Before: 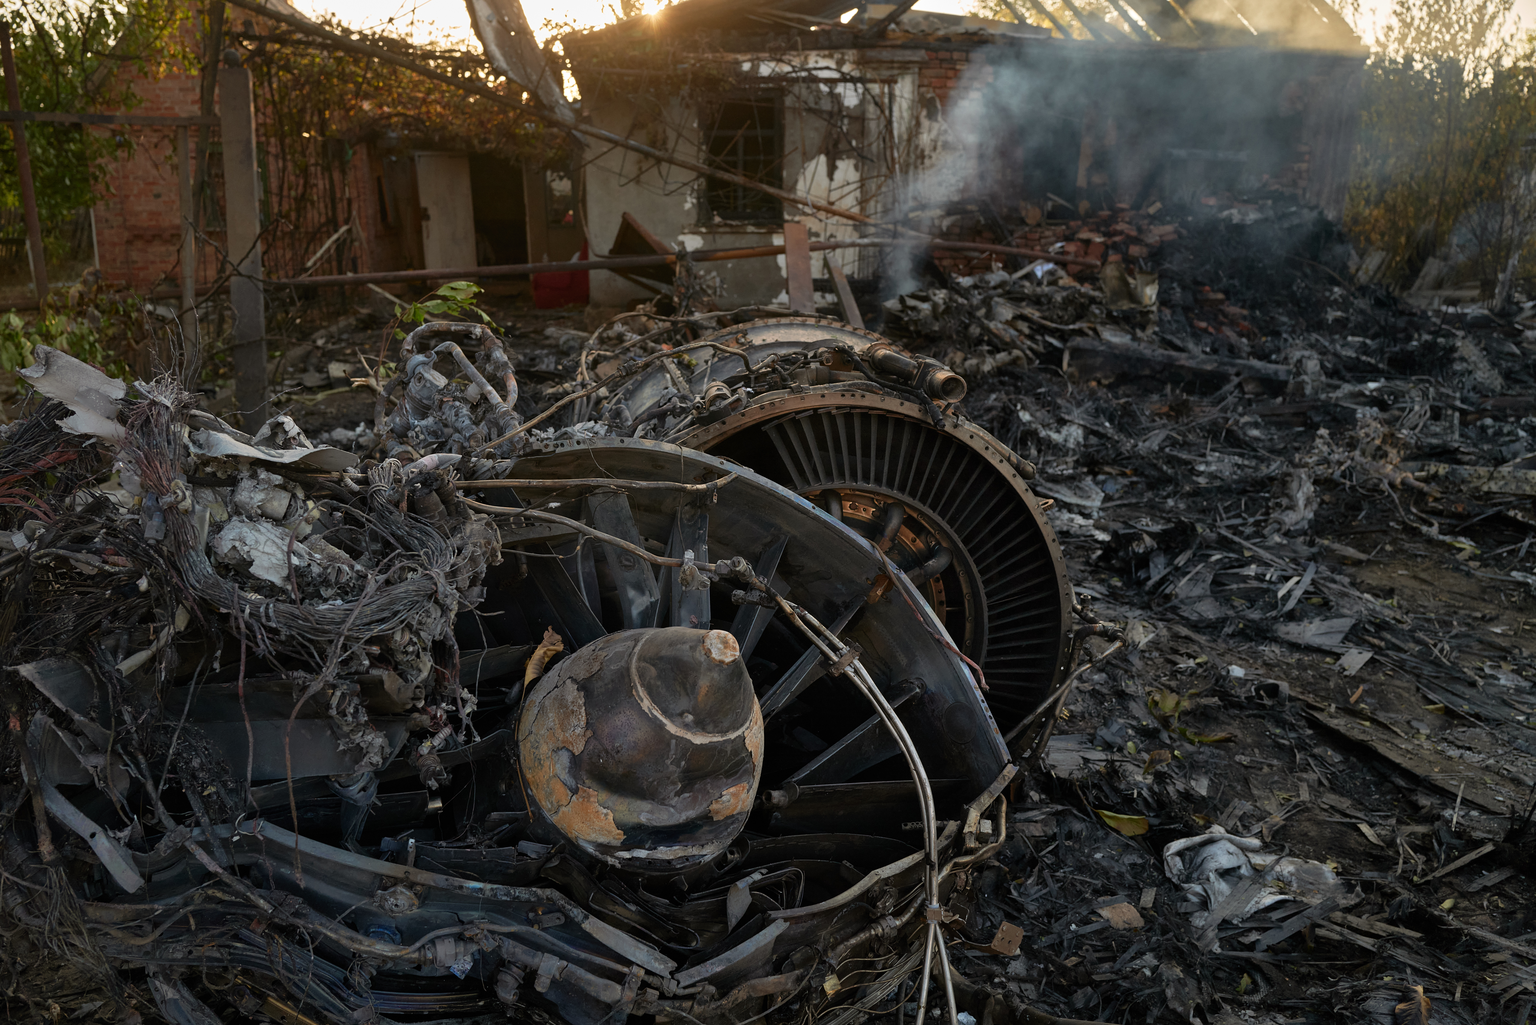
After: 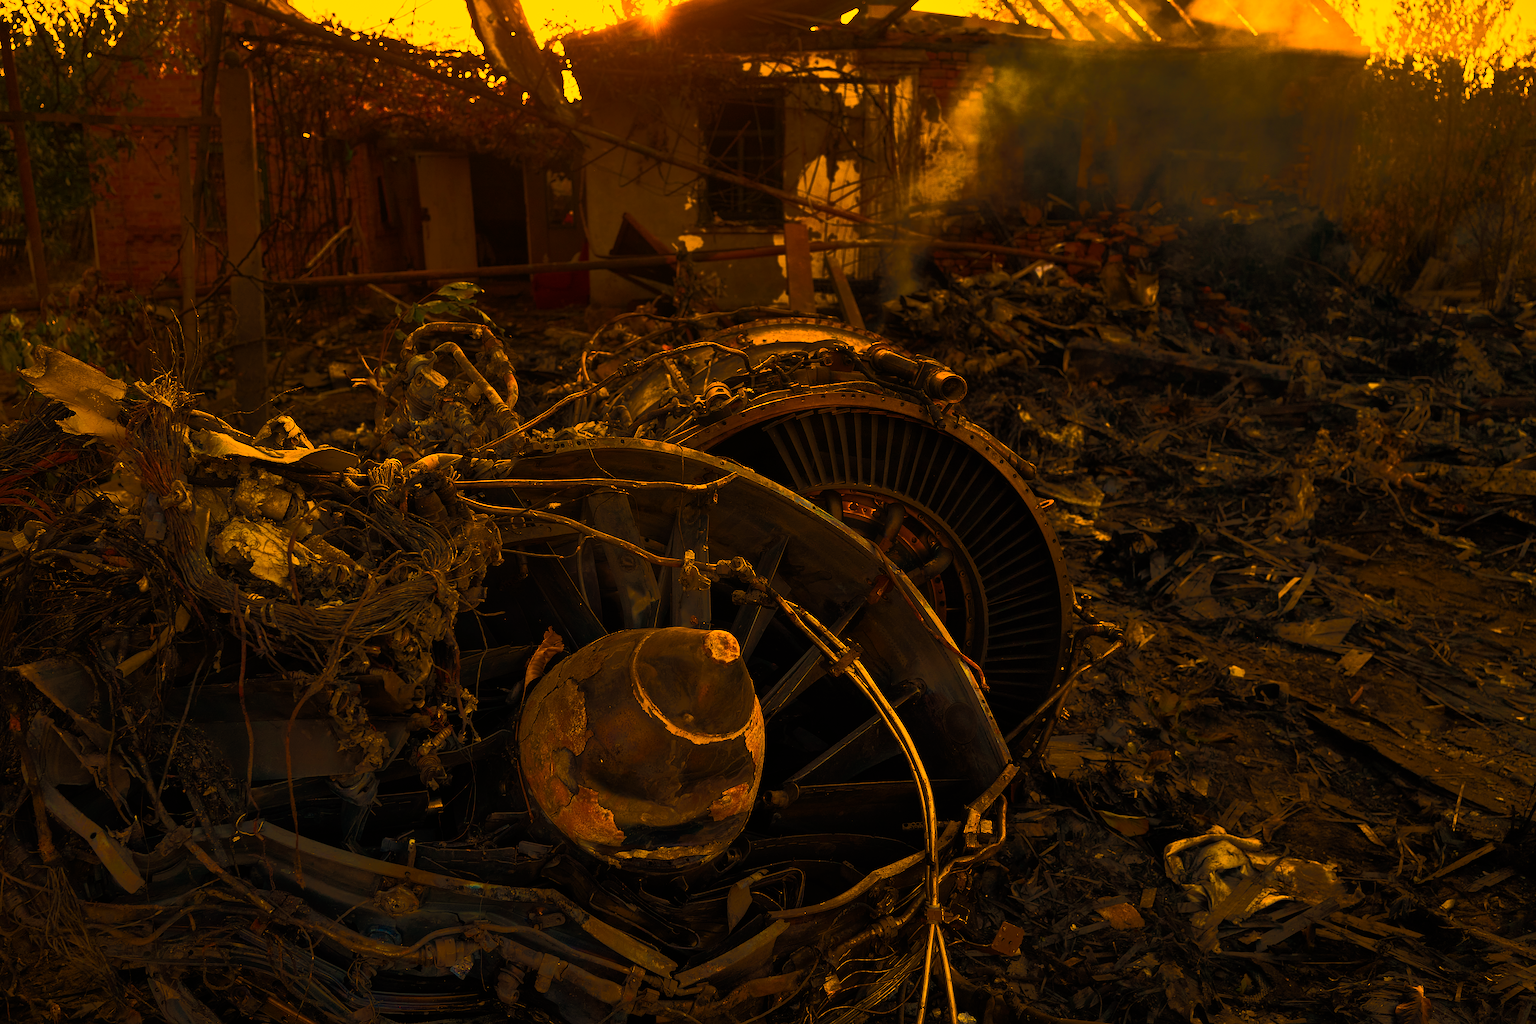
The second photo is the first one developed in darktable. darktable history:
sharpen: on, module defaults
color balance rgb: linear chroma grading › global chroma 40.15%, perceptual saturation grading › global saturation 60.58%, perceptual saturation grading › highlights 20.44%, perceptual saturation grading › shadows -50.36%, perceptual brilliance grading › highlights 2.19%, perceptual brilliance grading › mid-tones -50.36%, perceptual brilliance grading › shadows -50.36%
white balance: red 1.467, blue 0.684
